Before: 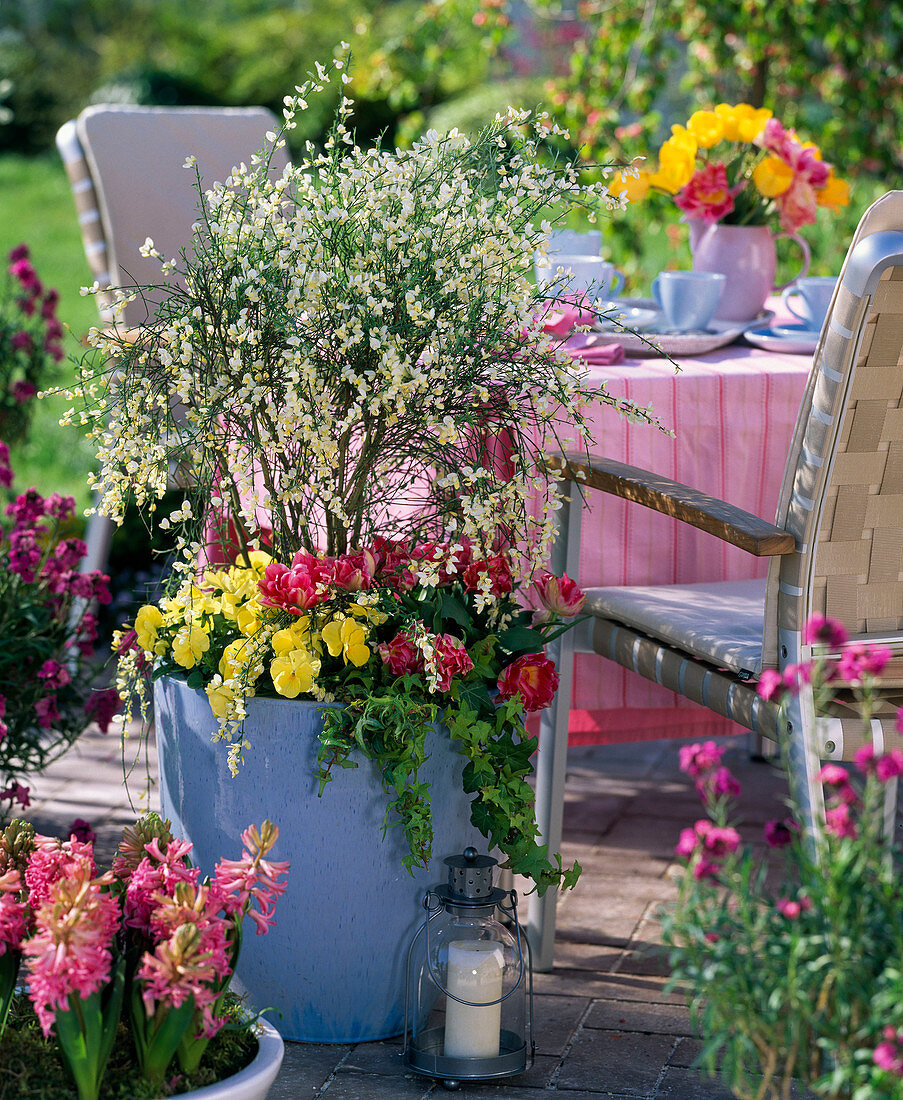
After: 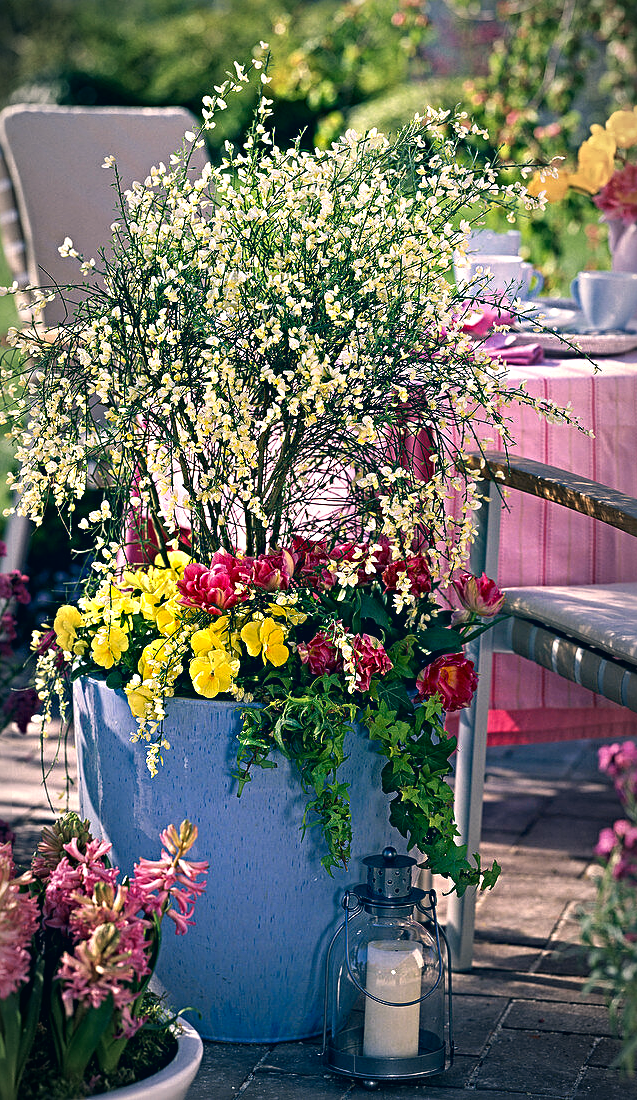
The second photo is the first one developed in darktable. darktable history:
vignetting: fall-off start 67.65%, fall-off radius 68.3%, automatic ratio true
color correction: highlights a* 10.34, highlights b* 14.19, shadows a* -10.32, shadows b* -15.06
crop and rotate: left 8.977%, right 20.392%
contrast brightness saturation: brightness -0.098
sharpen: radius 4.882
exposure: black level correction 0, exposure 0.499 EV, compensate highlight preservation false
